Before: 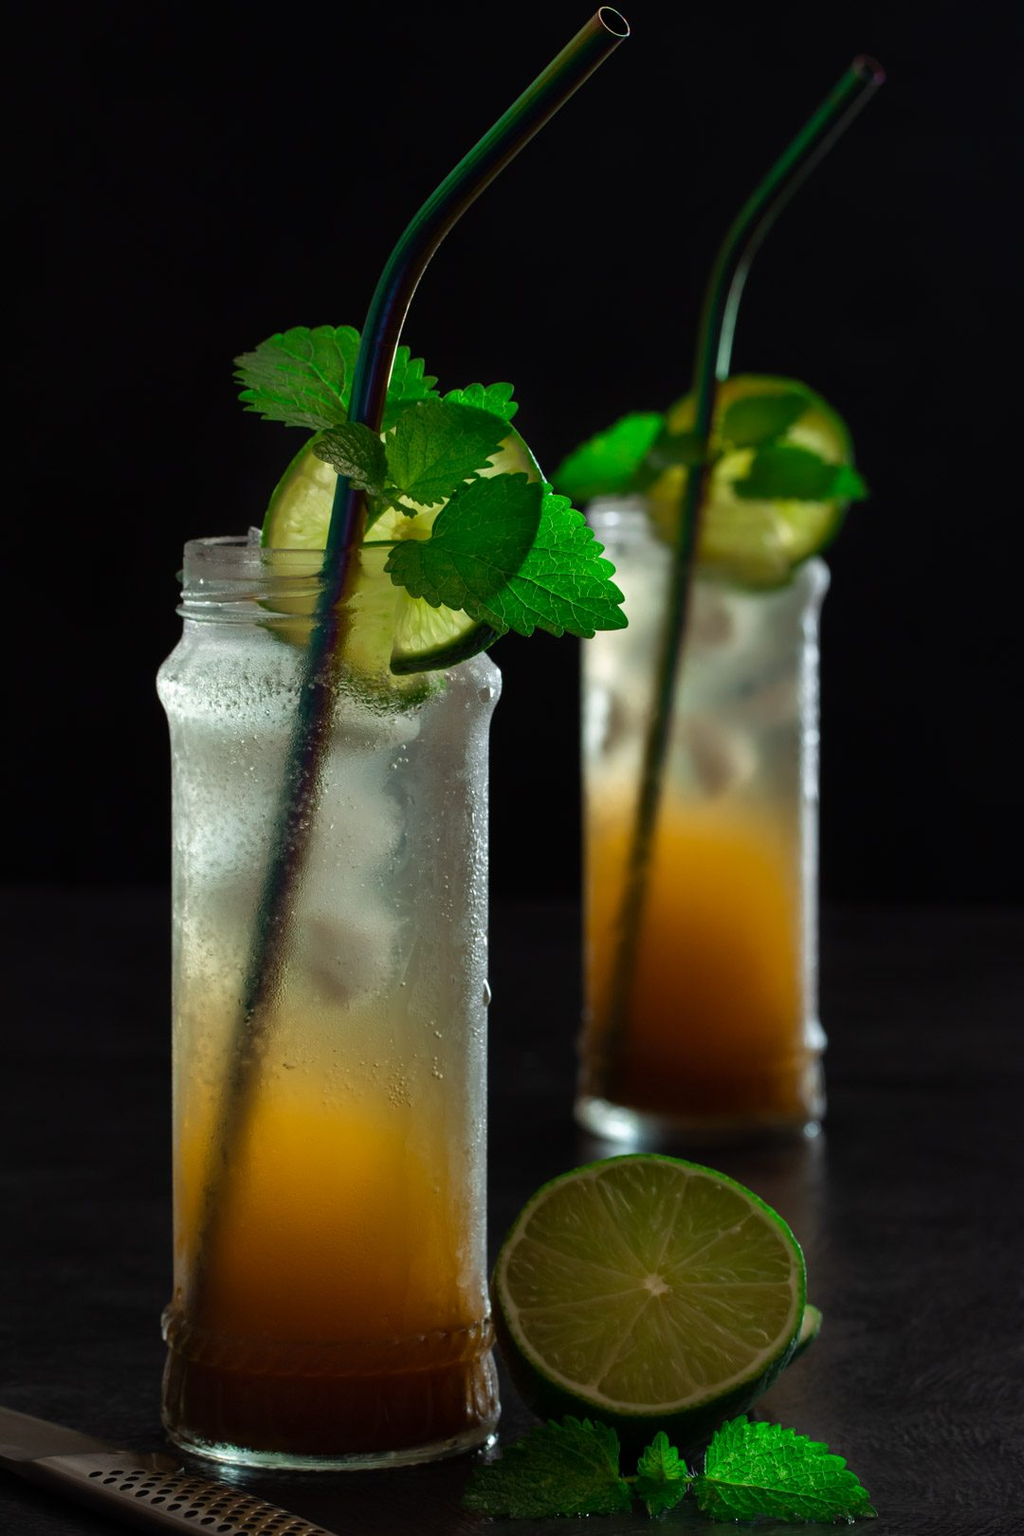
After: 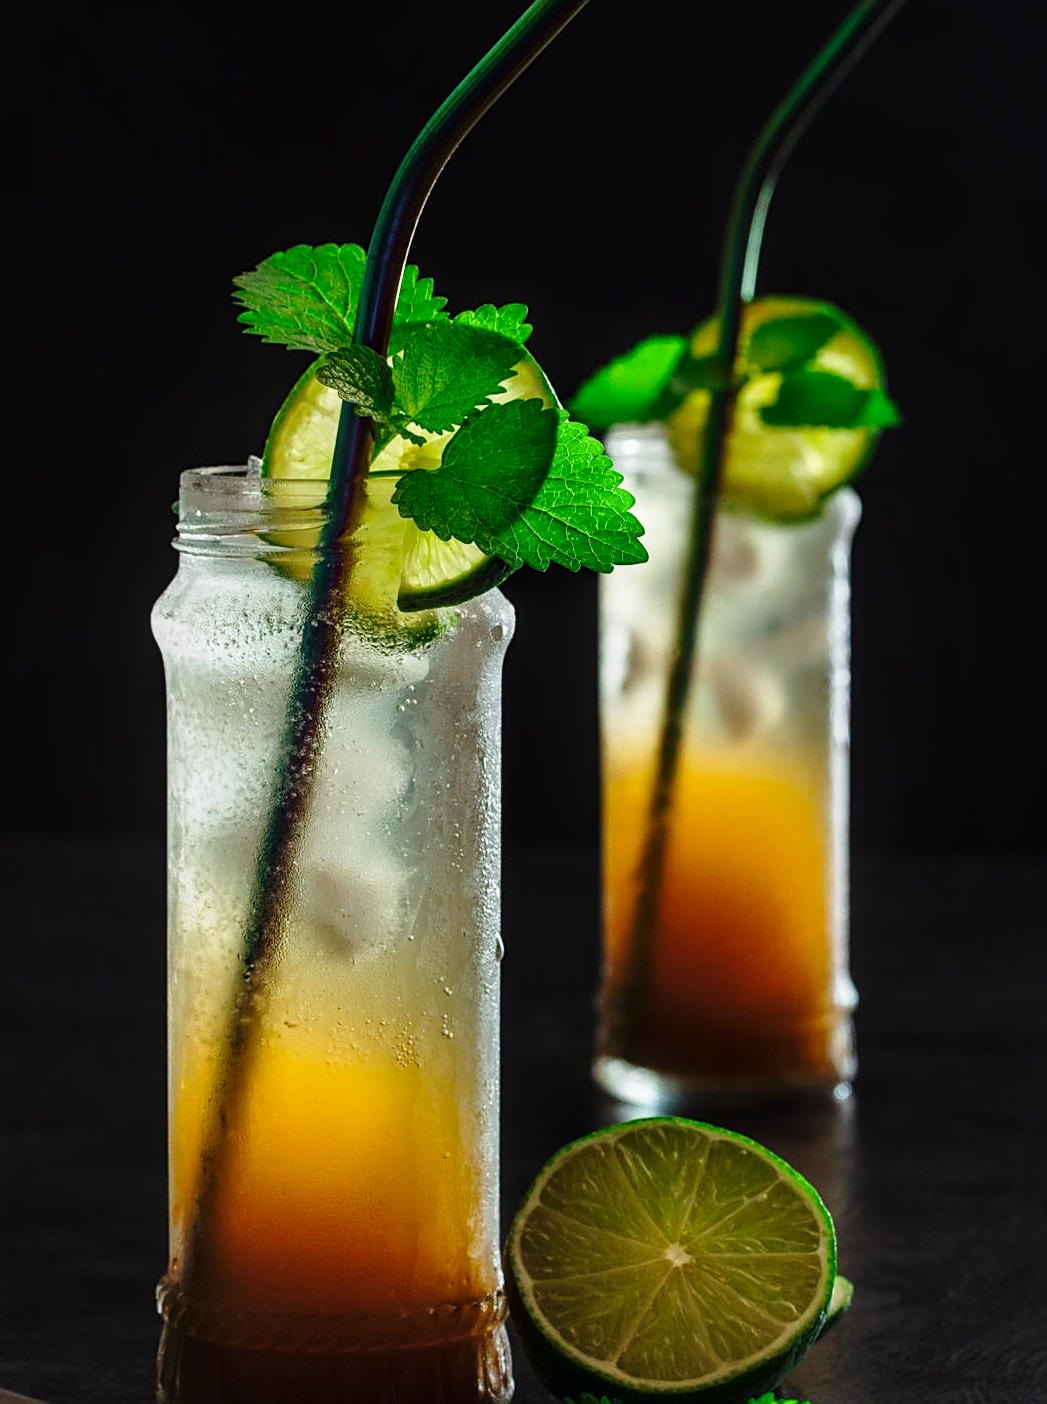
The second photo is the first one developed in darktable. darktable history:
local contrast: on, module defaults
sharpen: on, module defaults
crop: left 1.358%, top 6.176%, right 1.671%, bottom 7.097%
base curve: curves: ch0 [(0, 0) (0.028, 0.03) (0.121, 0.232) (0.46, 0.748) (0.859, 0.968) (1, 1)], preserve colors none
